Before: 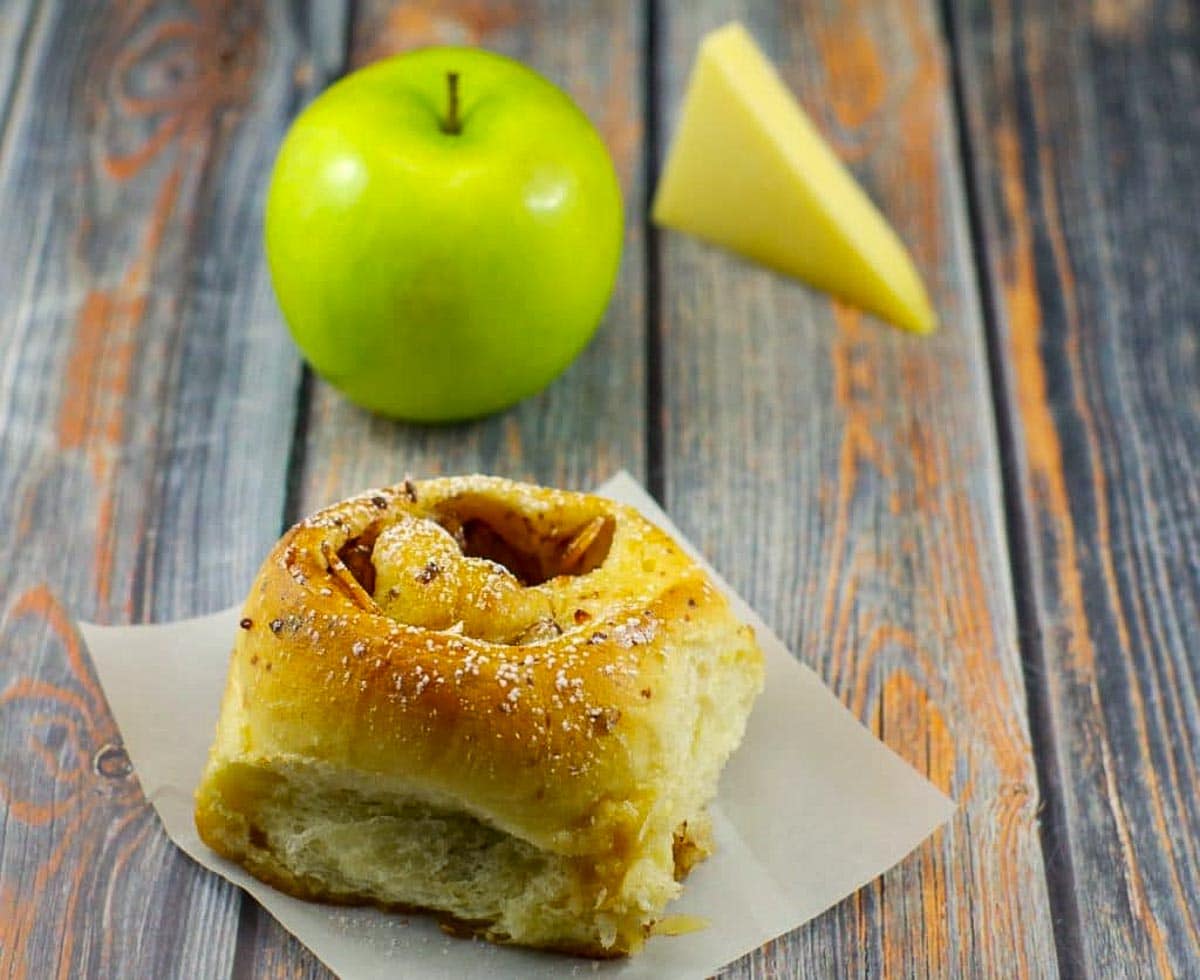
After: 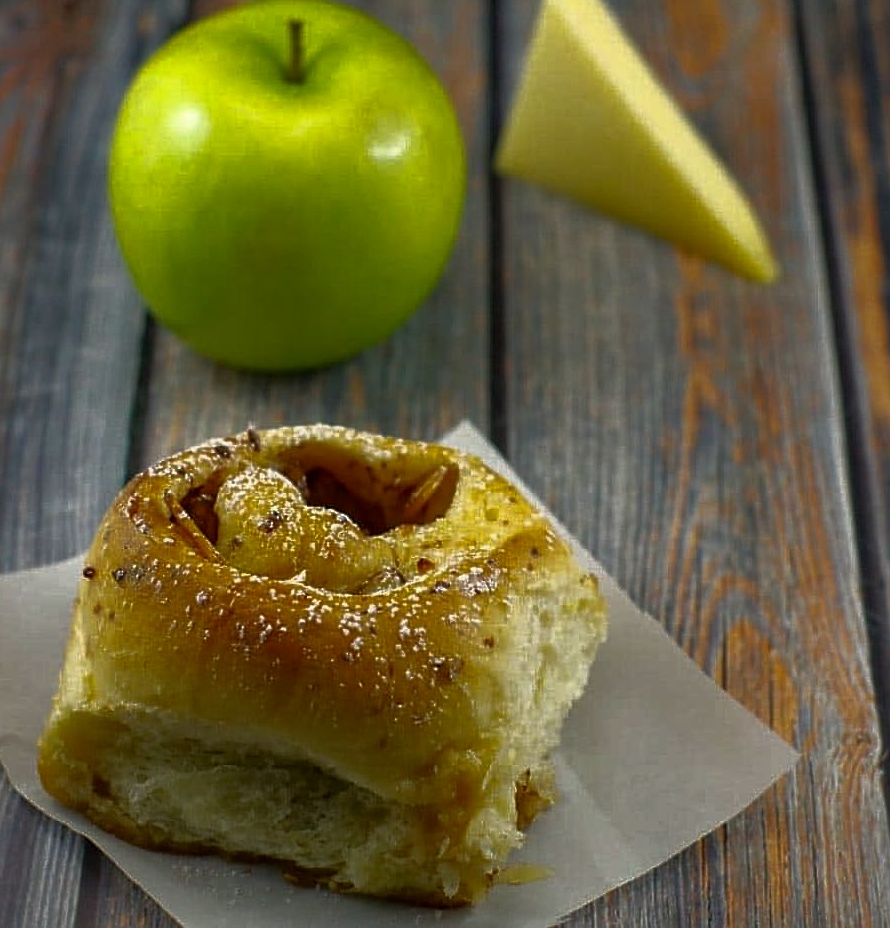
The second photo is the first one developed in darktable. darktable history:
base curve: curves: ch0 [(0, 0) (0.564, 0.291) (0.802, 0.731) (1, 1)]
sharpen: radius 0.969, amount 0.604
crop and rotate: left 13.15%, top 5.251%, right 12.609%
